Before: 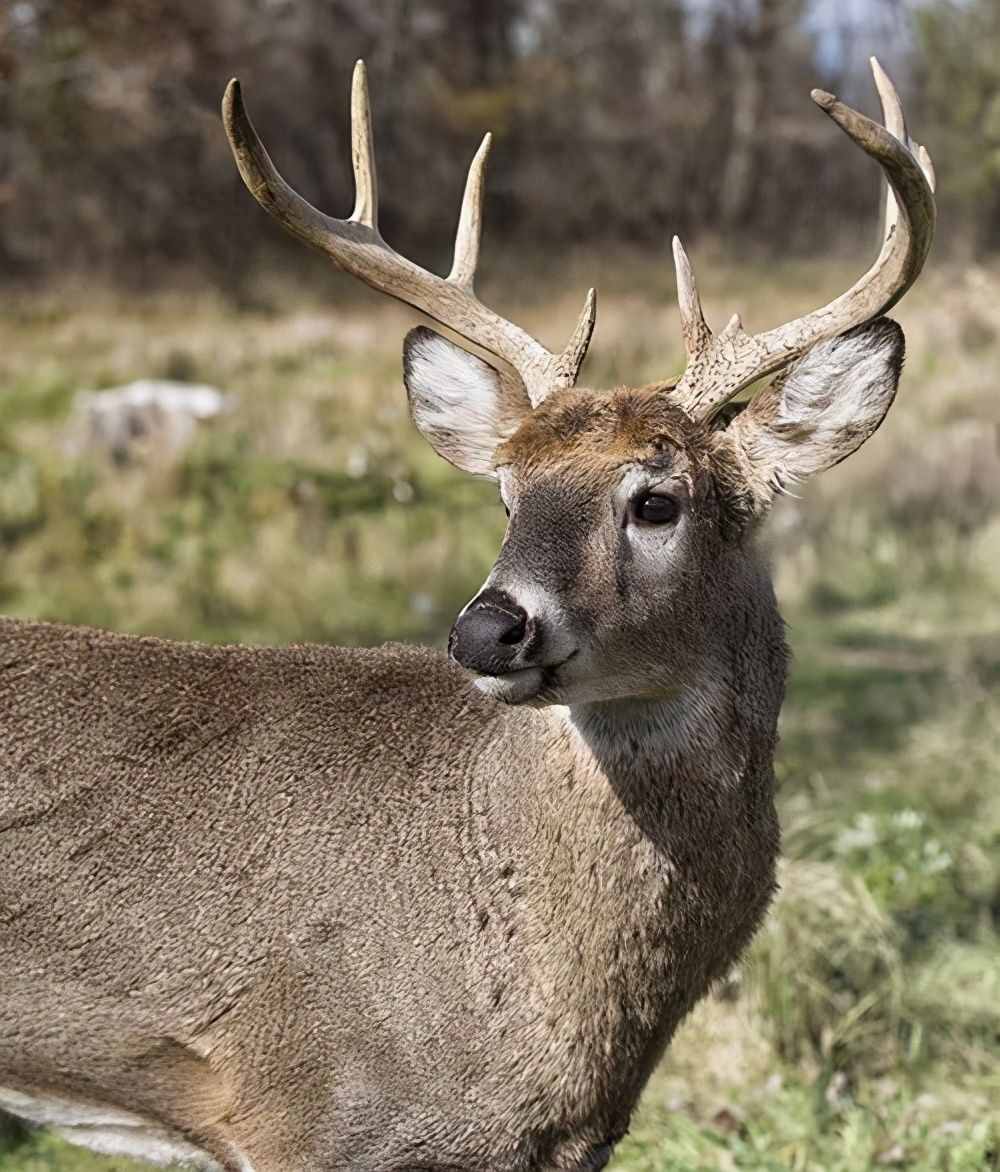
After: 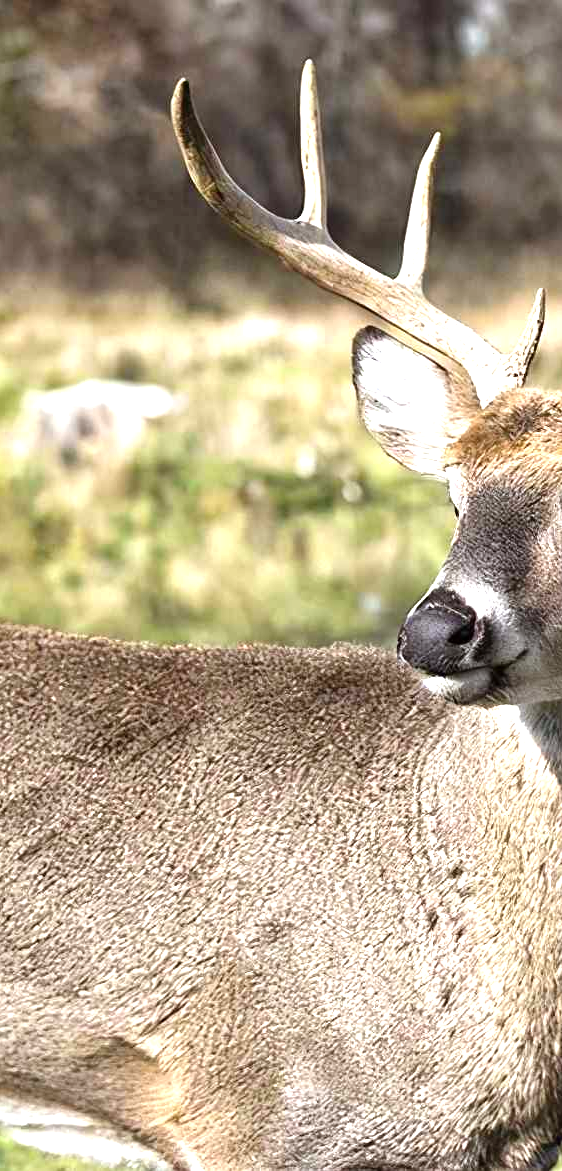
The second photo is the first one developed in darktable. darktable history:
white balance: red 0.982, blue 1.018
levels: levels [0, 0.352, 0.703]
crop: left 5.114%, right 38.589%
